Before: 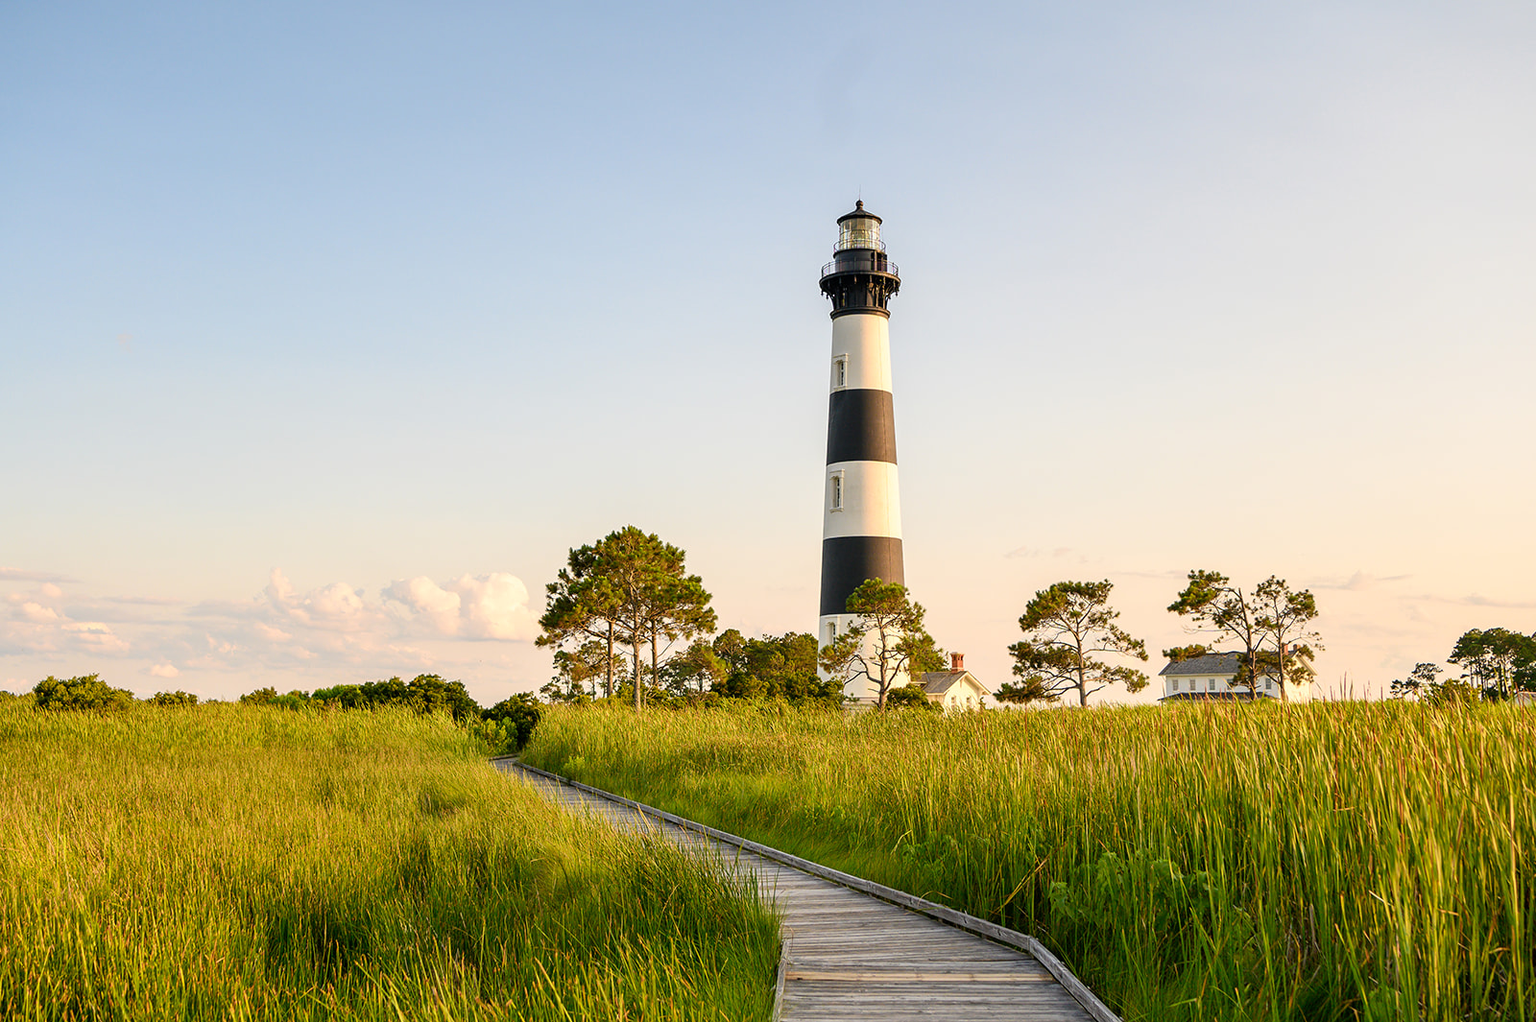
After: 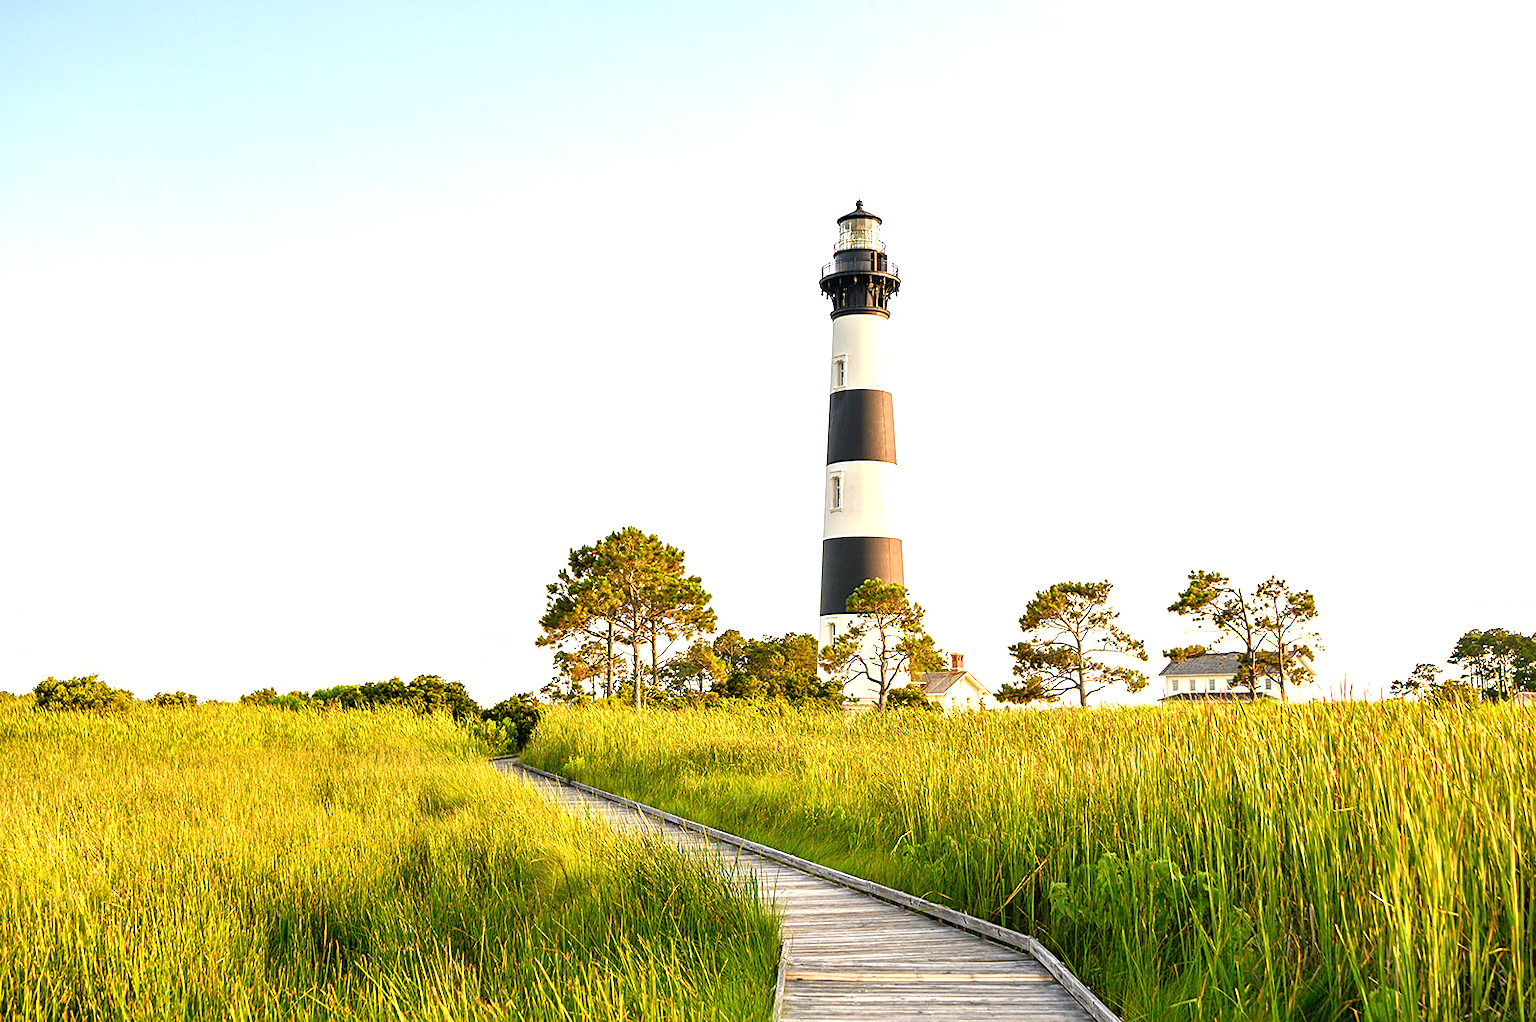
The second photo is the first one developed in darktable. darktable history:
exposure: black level correction 0, exposure 1 EV, compensate highlight preservation false
sharpen: amount 0.2
white balance: red 1.009, blue 0.985
